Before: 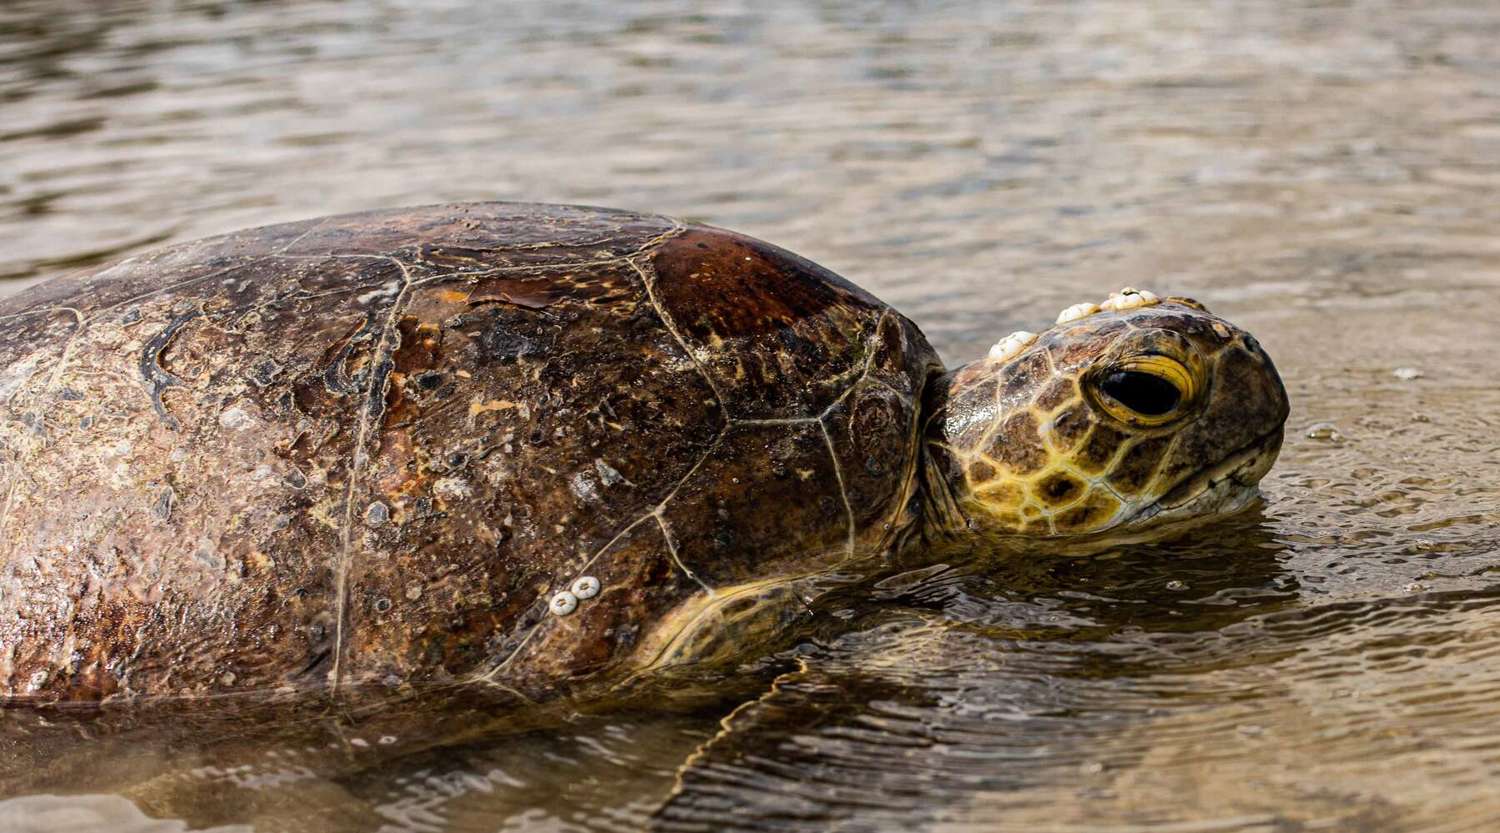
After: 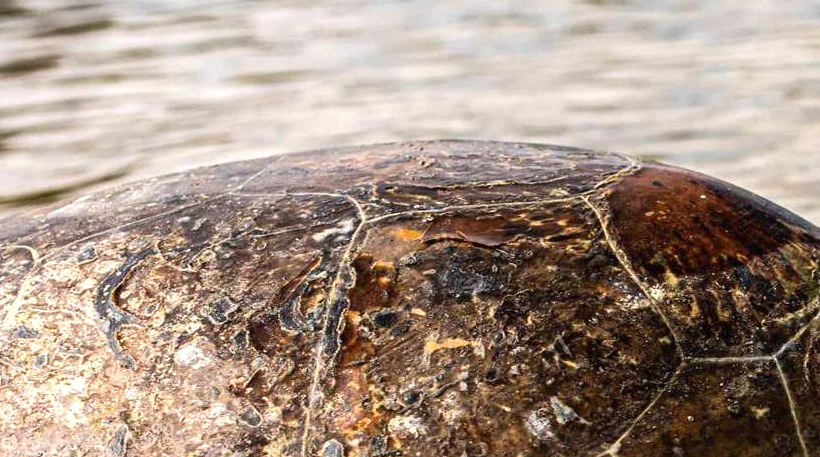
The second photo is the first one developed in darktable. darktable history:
exposure: black level correction 0, exposure 0.5 EV, compensate highlight preservation false
crop and rotate: left 3.047%, top 7.509%, right 42.236%, bottom 37.598%
